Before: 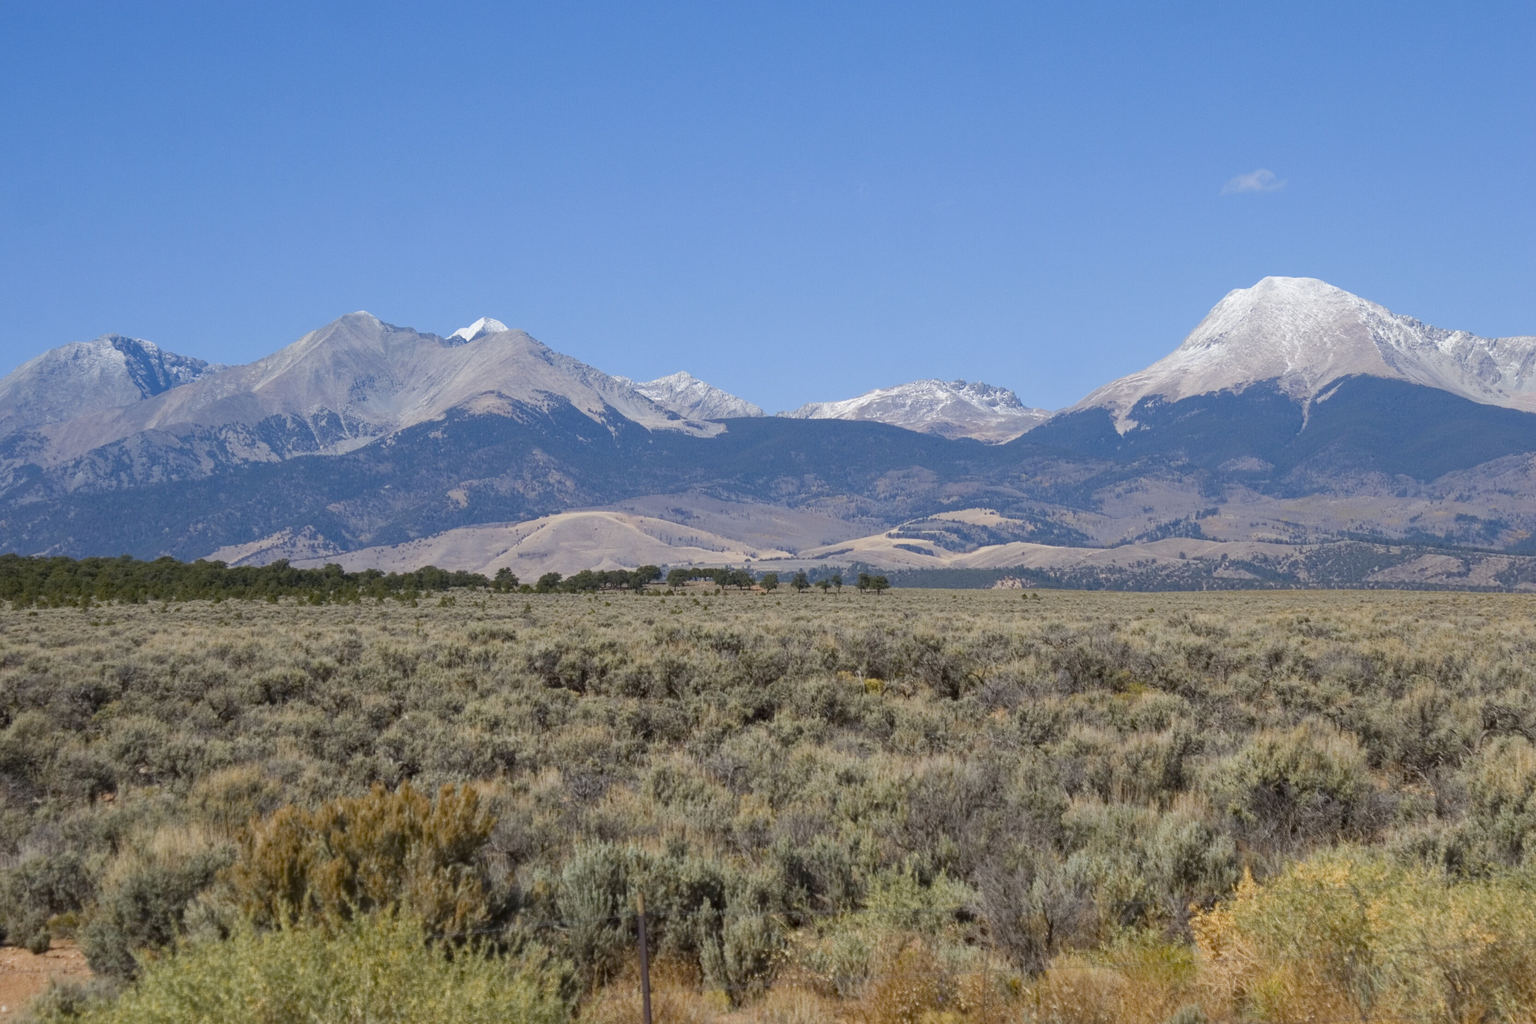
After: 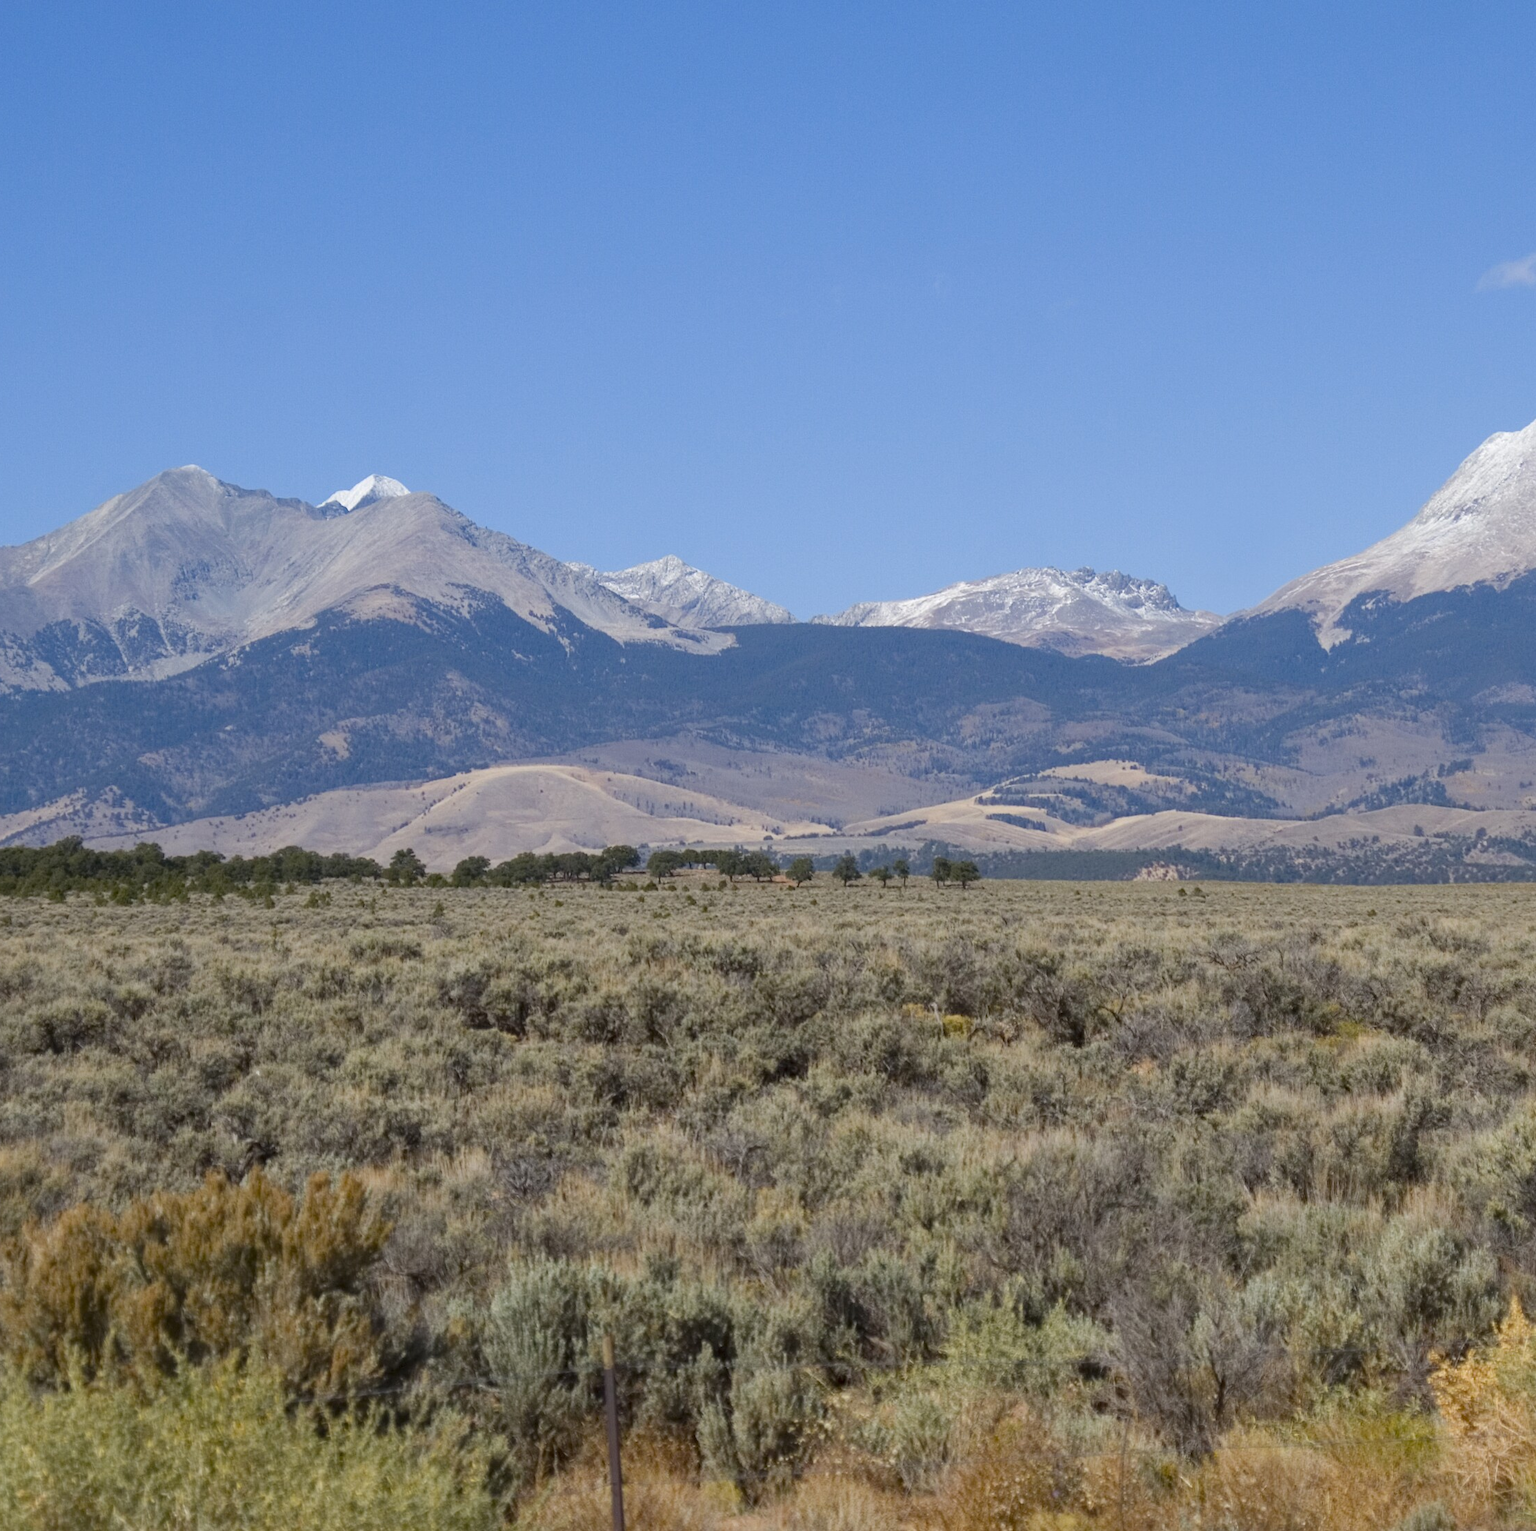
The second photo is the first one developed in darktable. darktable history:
crop and rotate: left 15.277%, right 17.844%
